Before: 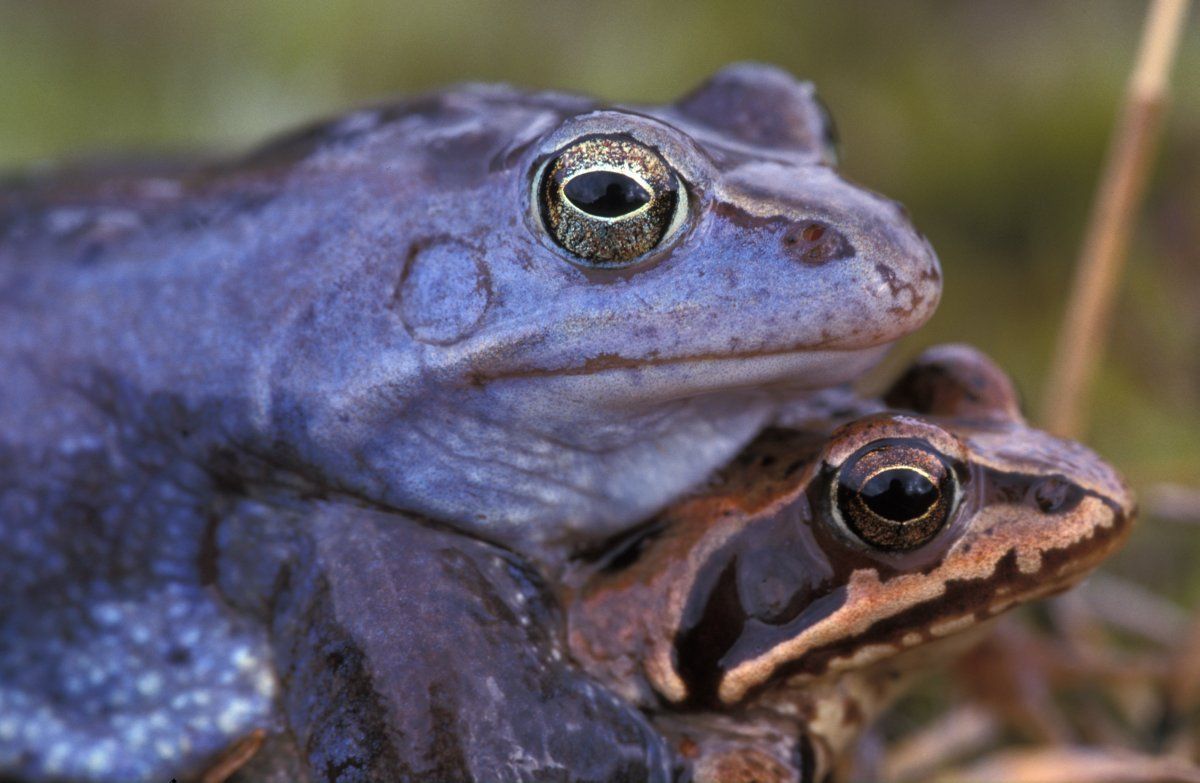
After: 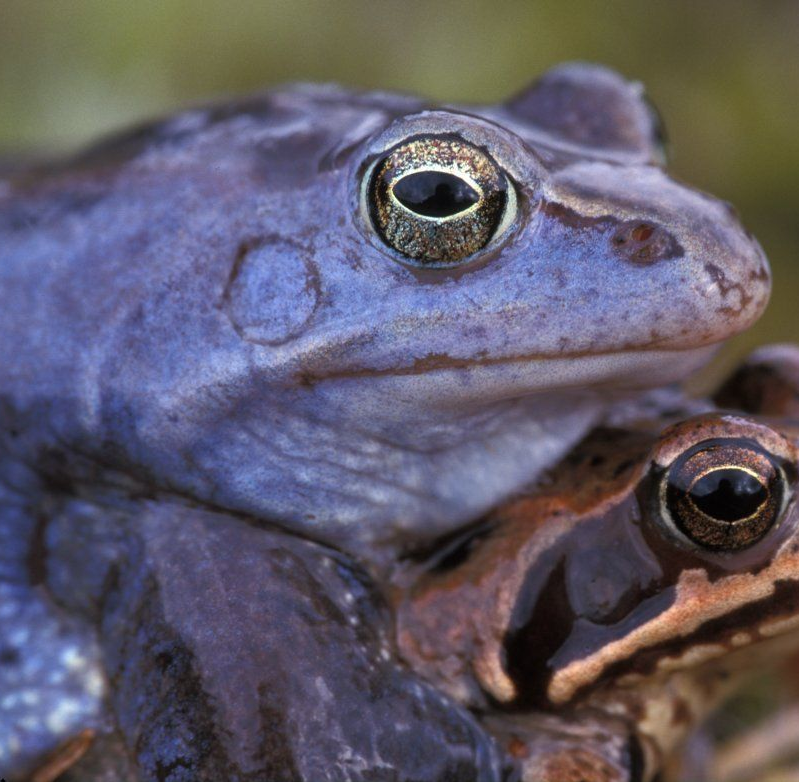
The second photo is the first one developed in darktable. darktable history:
crop and rotate: left 14.324%, right 19.044%
